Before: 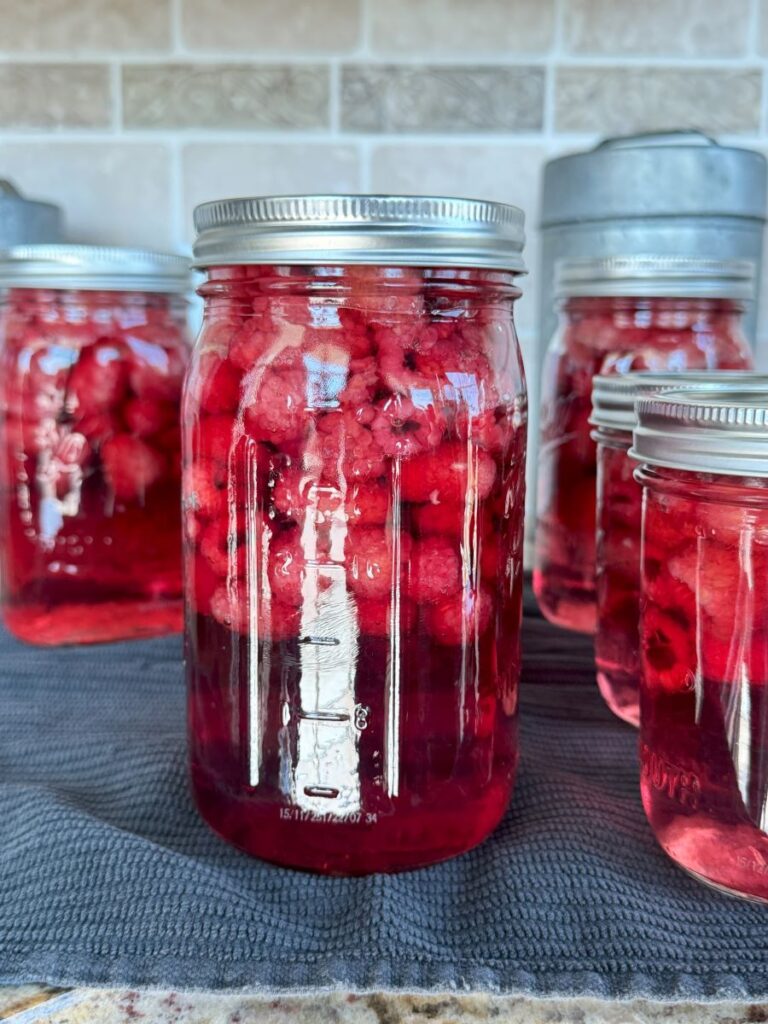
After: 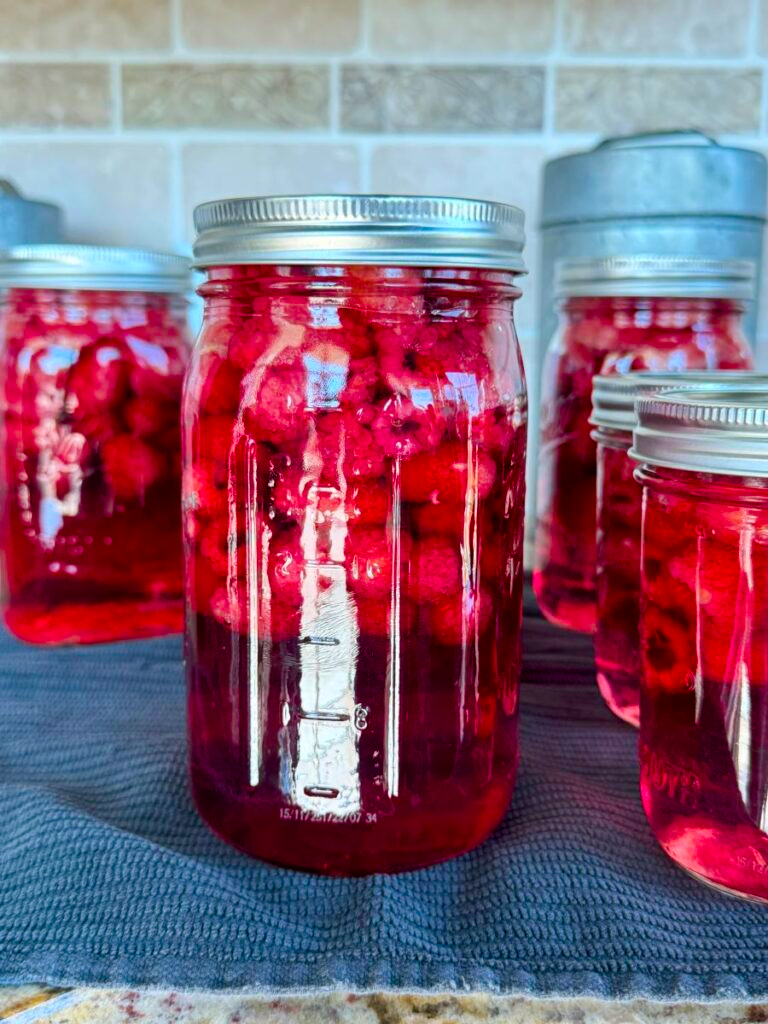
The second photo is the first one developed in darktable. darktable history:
tone equalizer: on, module defaults
color balance rgb: perceptual saturation grading › global saturation 36.776%, perceptual saturation grading › shadows 34.51%, global vibrance 27.648%
